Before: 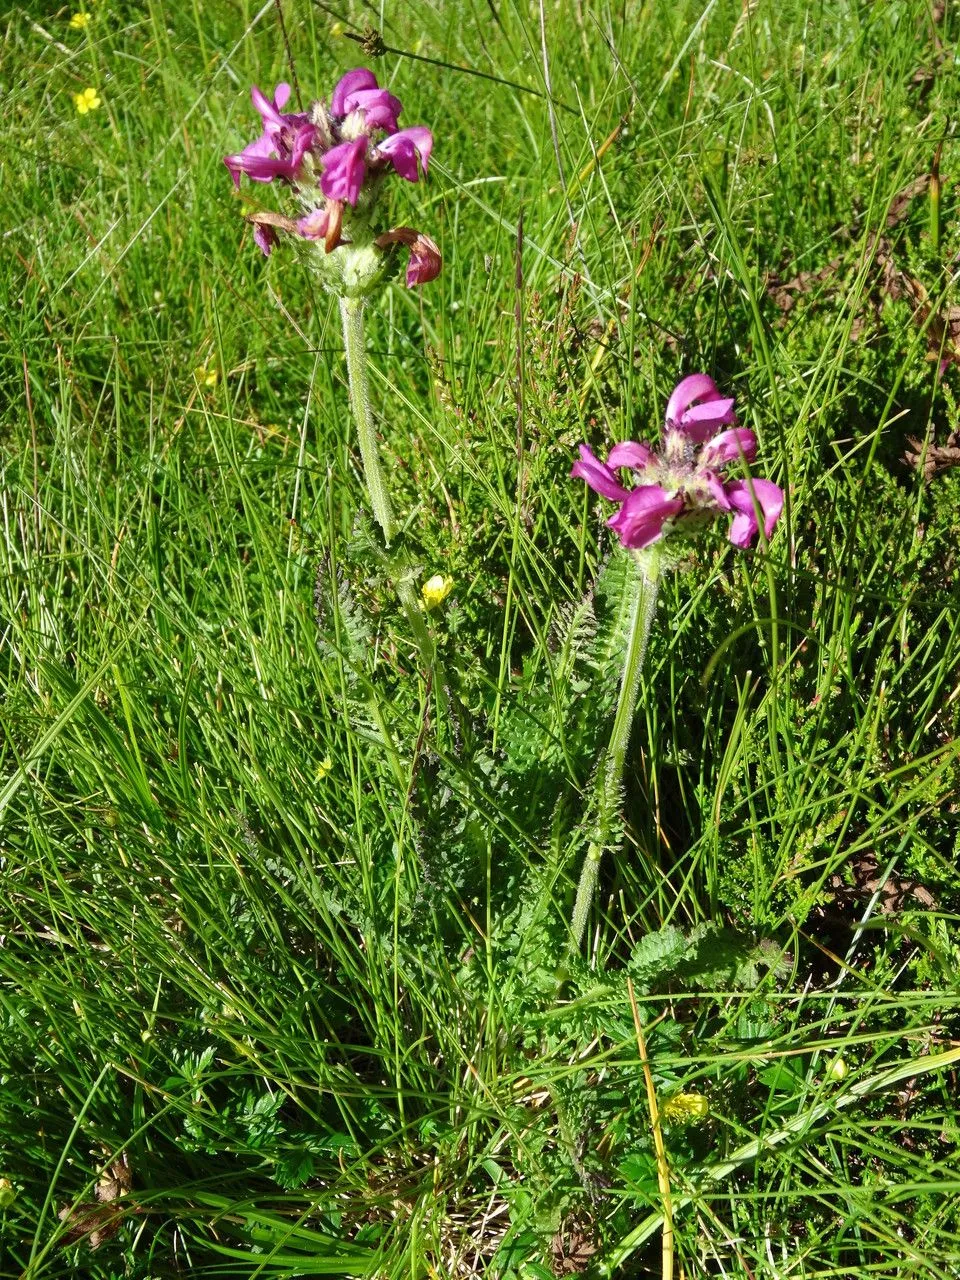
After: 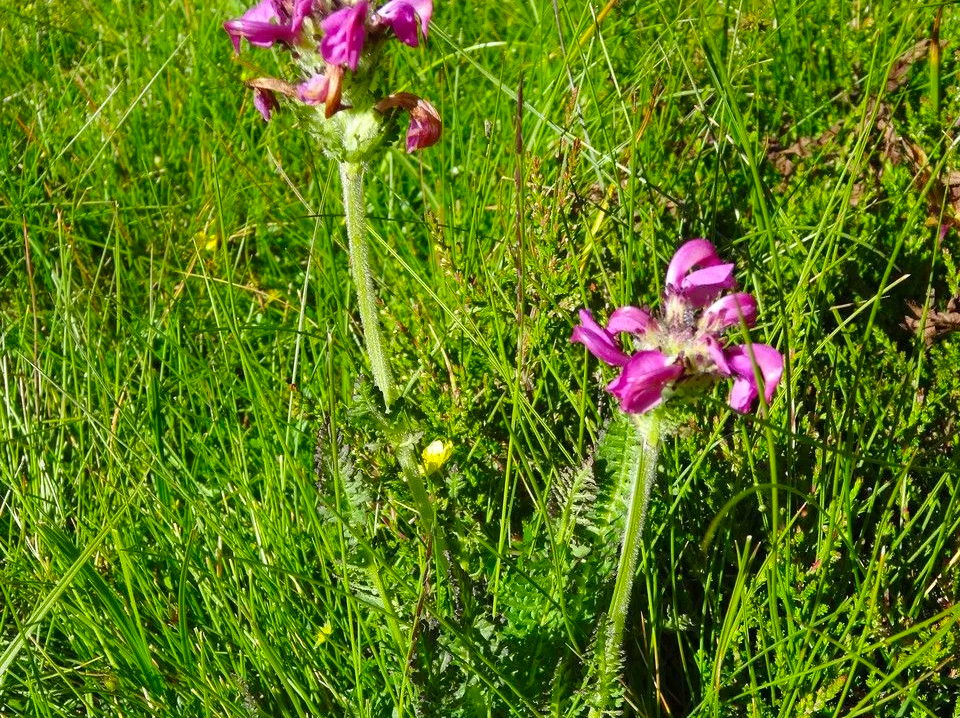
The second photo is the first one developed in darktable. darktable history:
crop and rotate: top 10.605%, bottom 33.274%
tone equalizer: on, module defaults
color balance: output saturation 120%
